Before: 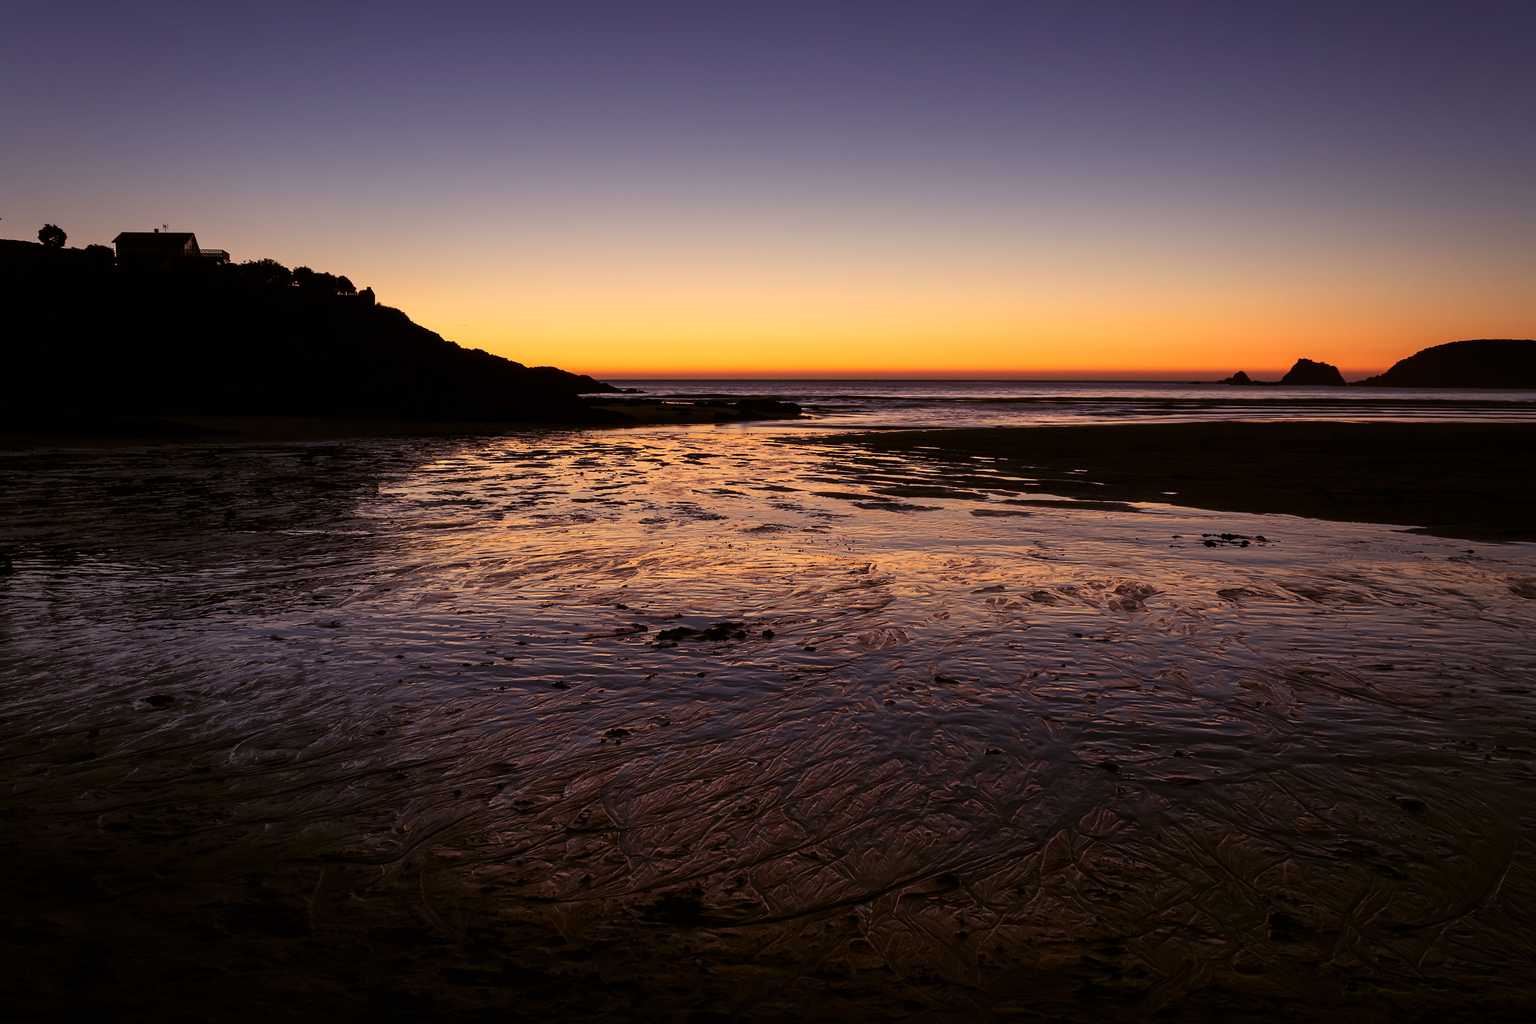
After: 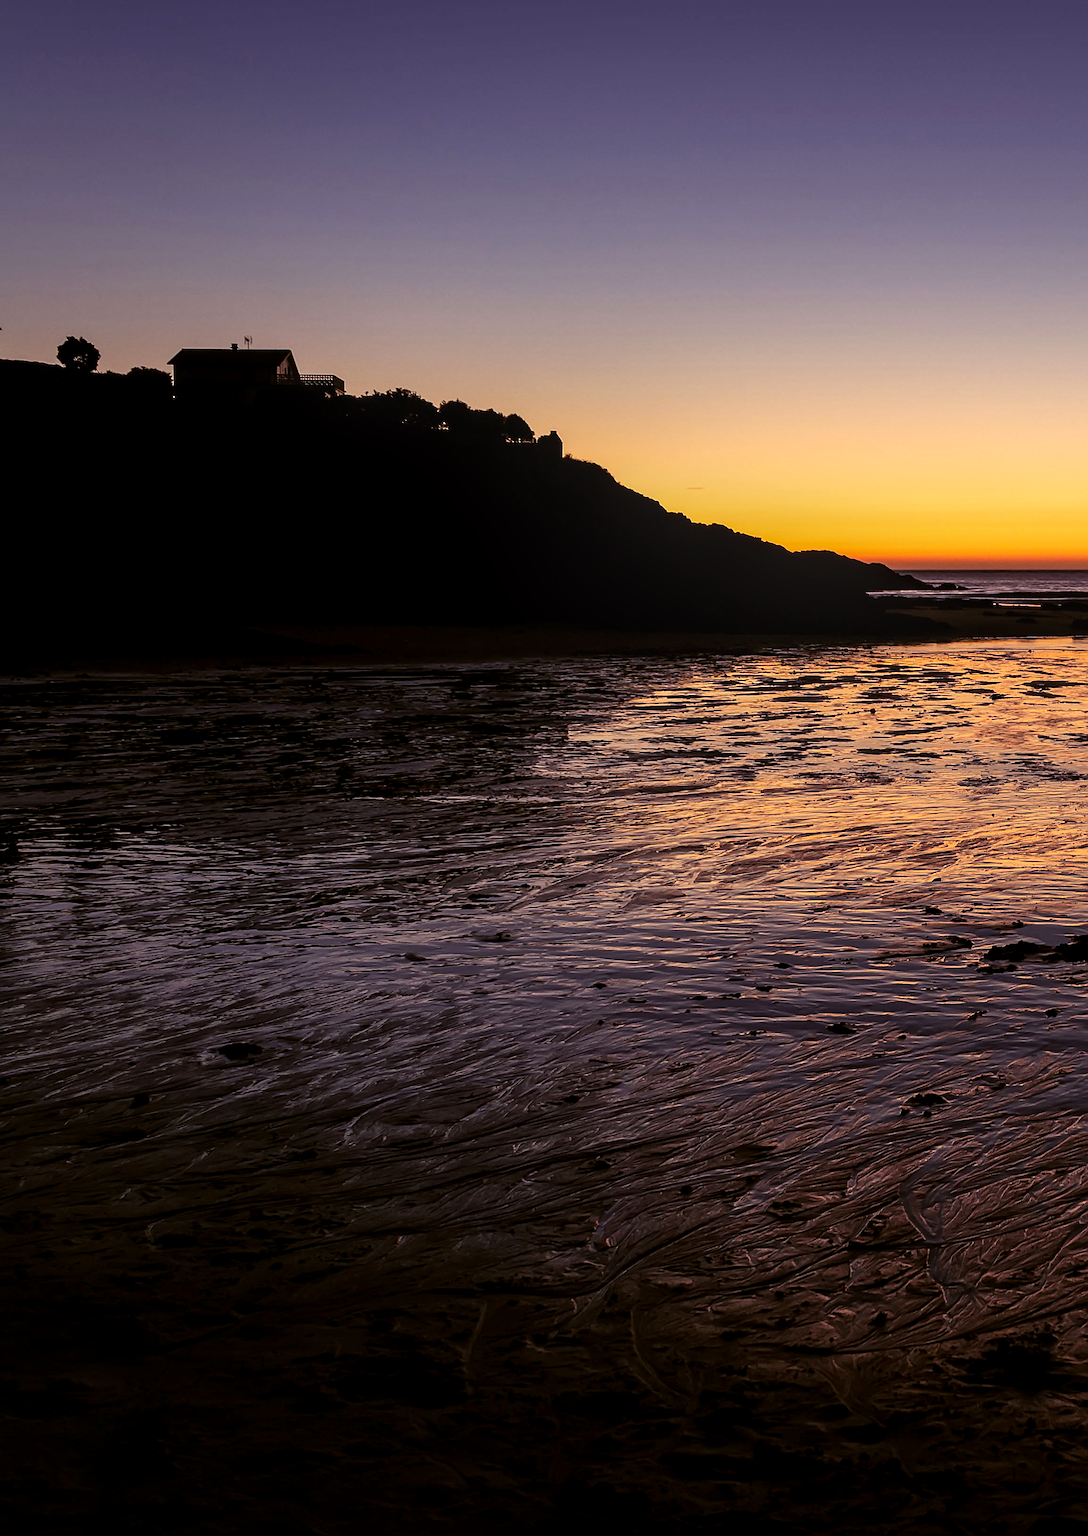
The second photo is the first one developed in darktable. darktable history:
sharpen: on, module defaults
color balance rgb: perceptual saturation grading › global saturation 0.137%, global vibrance 20%
crop and rotate: left 0.05%, top 0%, right 52.709%
levels: mode automatic, black 0.05%
local contrast: detail 130%
